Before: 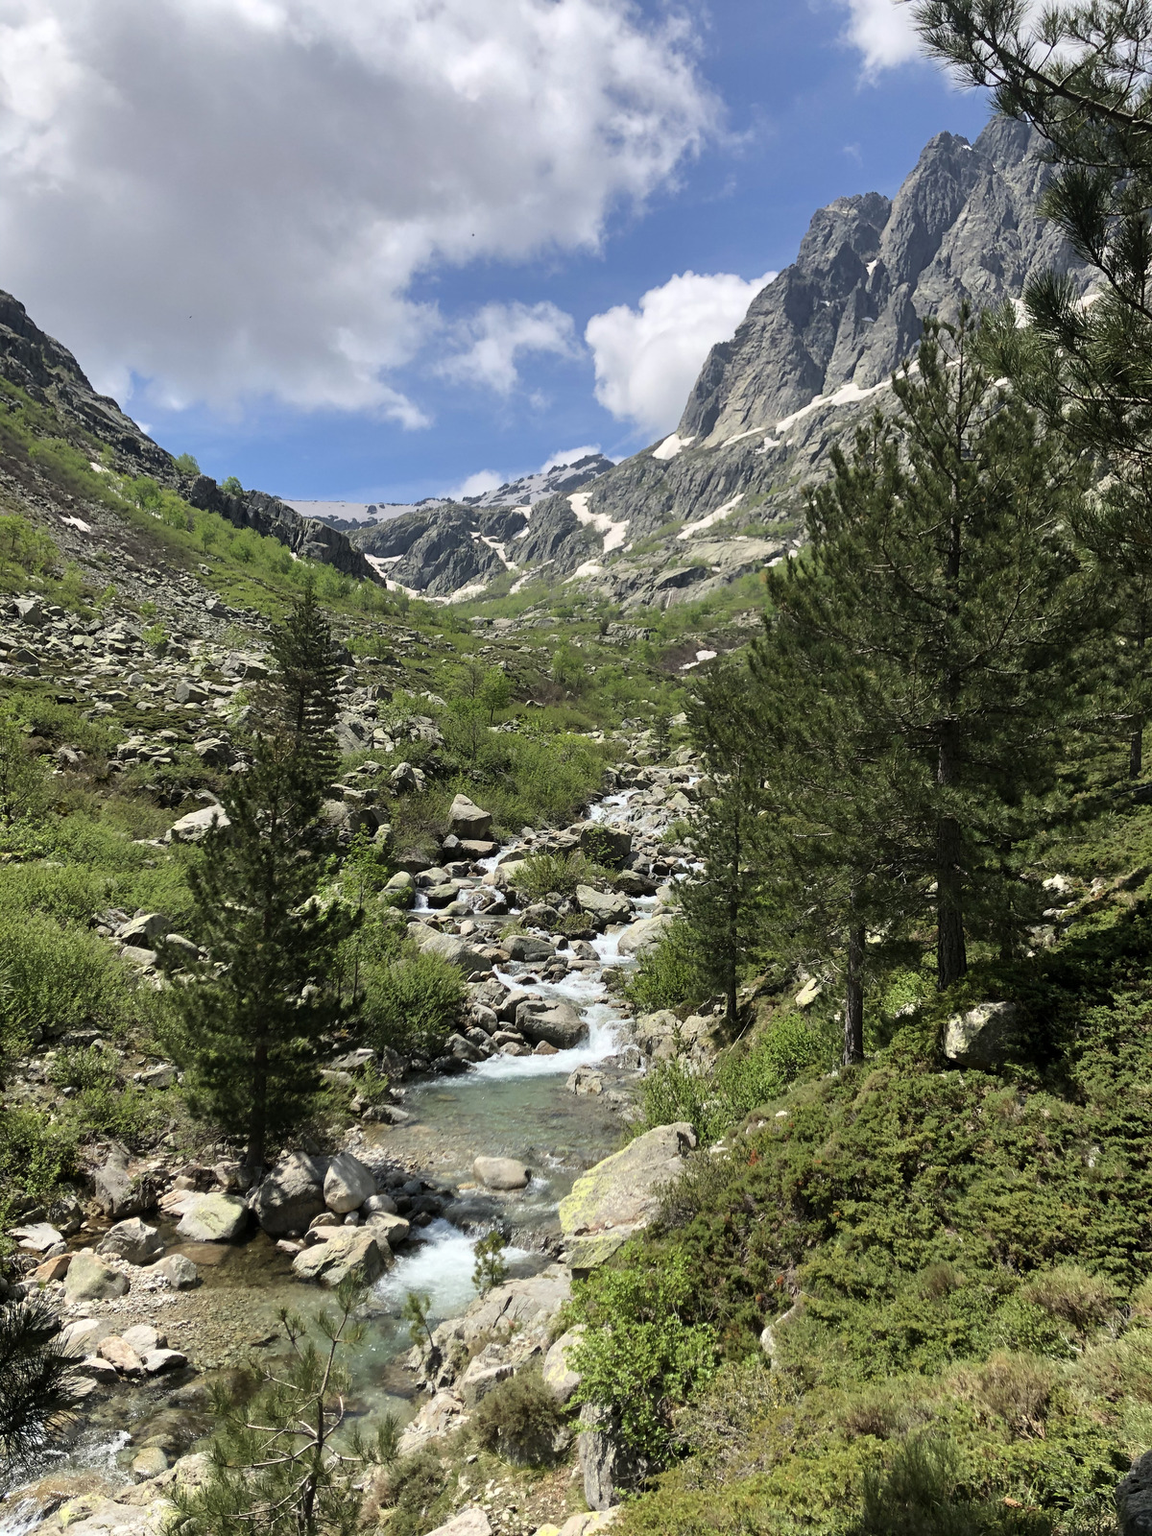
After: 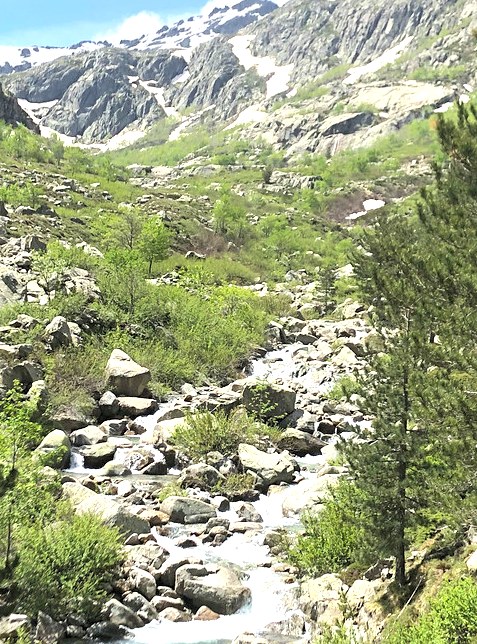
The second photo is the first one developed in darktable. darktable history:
contrast brightness saturation: brightness 0.115
crop: left 30.188%, top 29.895%, right 29.981%, bottom 29.804%
exposure: black level correction 0, exposure 1.101 EV, compensate exposure bias true, compensate highlight preservation false
sharpen: amount 0.203
